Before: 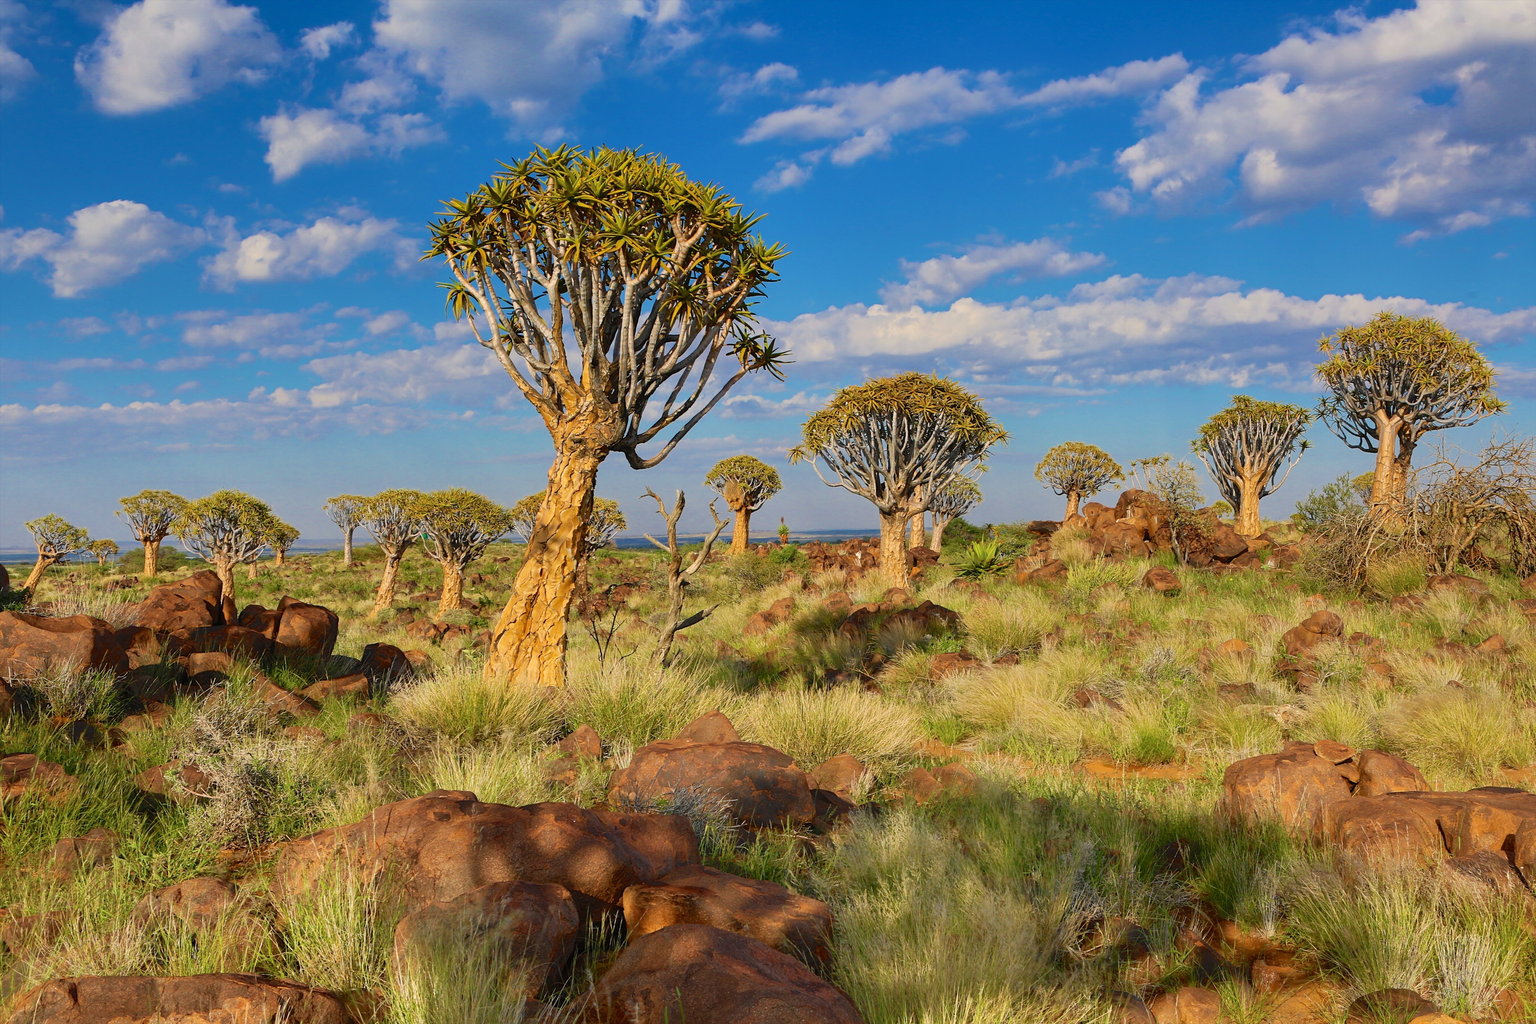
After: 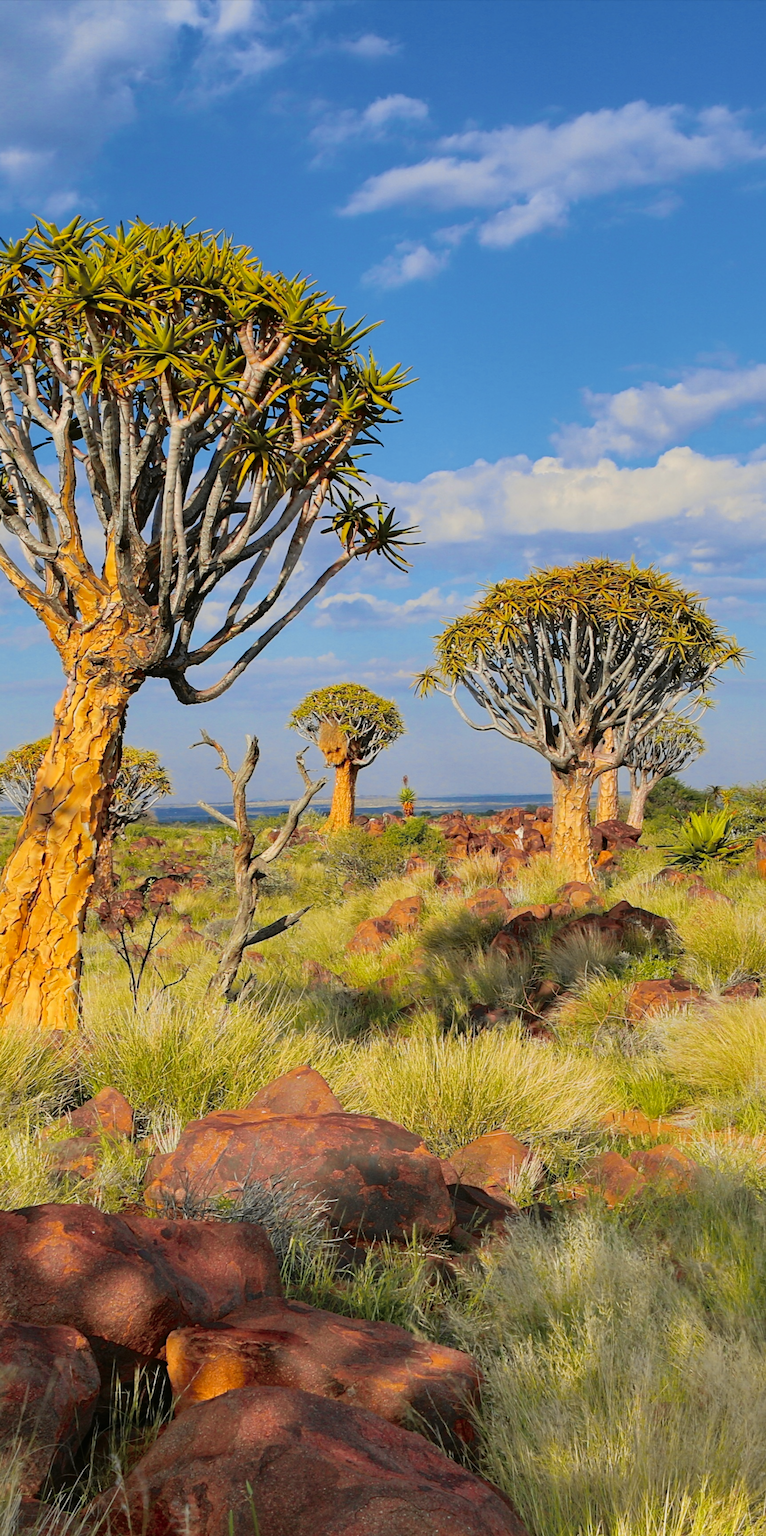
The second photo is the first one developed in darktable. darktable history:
crop: left 33.36%, right 33.36%
tone curve: curves: ch0 [(0, 0) (0.07, 0.052) (0.23, 0.254) (0.486, 0.53) (0.822, 0.825) (0.994, 0.955)]; ch1 [(0, 0) (0.226, 0.261) (0.379, 0.442) (0.469, 0.472) (0.495, 0.495) (0.514, 0.504) (0.561, 0.568) (0.59, 0.612) (1, 1)]; ch2 [(0, 0) (0.269, 0.299) (0.459, 0.441) (0.498, 0.499) (0.523, 0.52) (0.586, 0.569) (0.635, 0.617) (0.659, 0.681) (0.718, 0.764) (1, 1)], color space Lab, independent channels, preserve colors none
